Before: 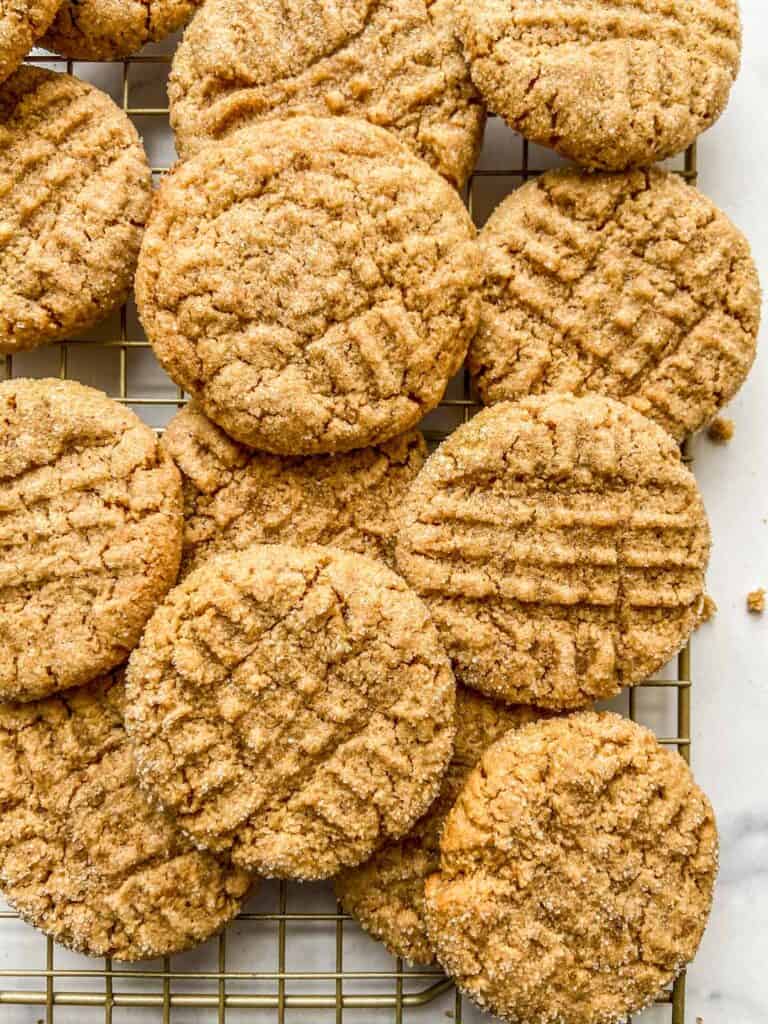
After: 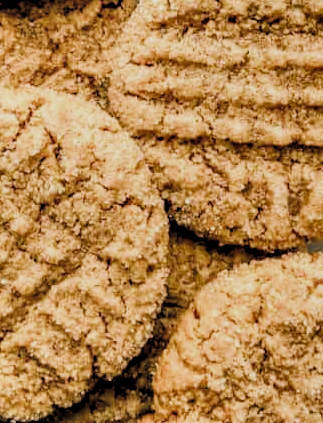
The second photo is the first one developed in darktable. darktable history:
shadows and highlights: soften with gaussian
exposure: exposure 0.203 EV, compensate highlight preservation false
filmic rgb: black relative exposure -2.97 EV, white relative exposure 4.56 EV, hardness 1.75, contrast 1.253, add noise in highlights 0.001, color science v3 (2019), use custom middle-gray values true, iterations of high-quality reconstruction 0, contrast in highlights soft
local contrast: highlights 106%, shadows 102%, detail 119%, midtone range 0.2
crop: left 37.404%, top 44.897%, right 20.493%, bottom 13.791%
